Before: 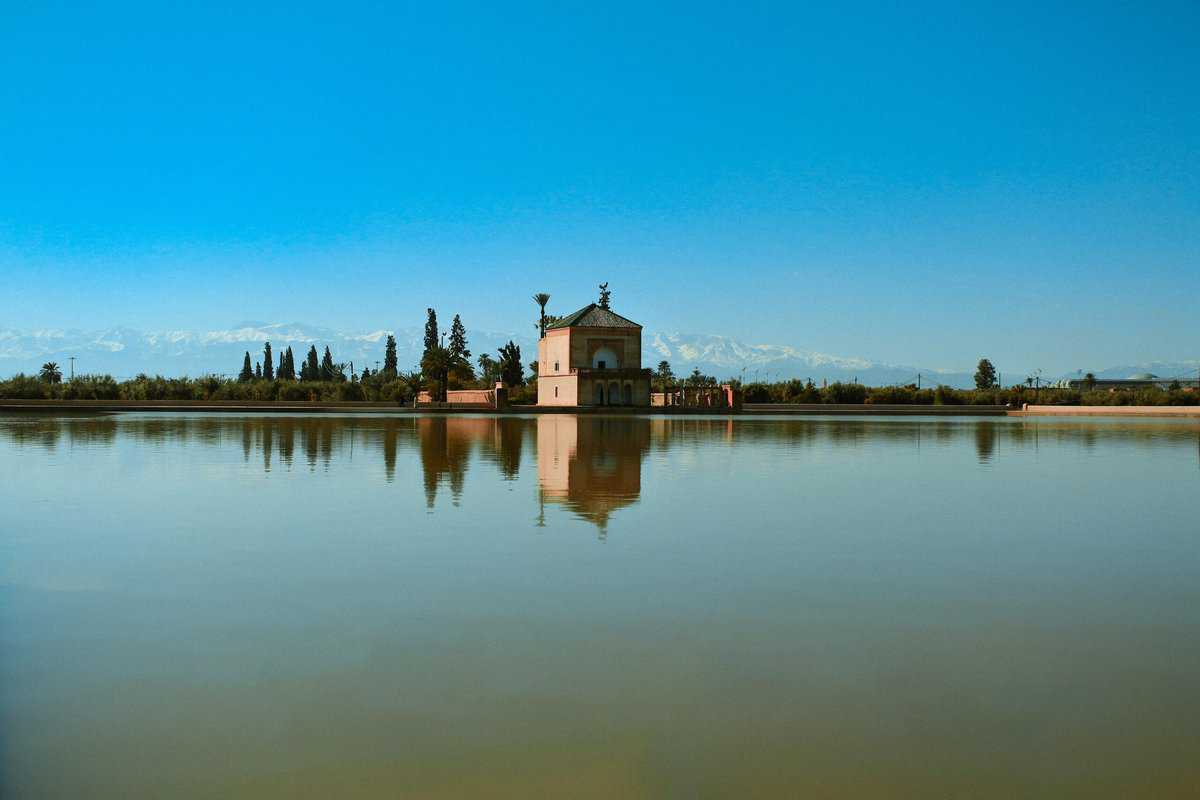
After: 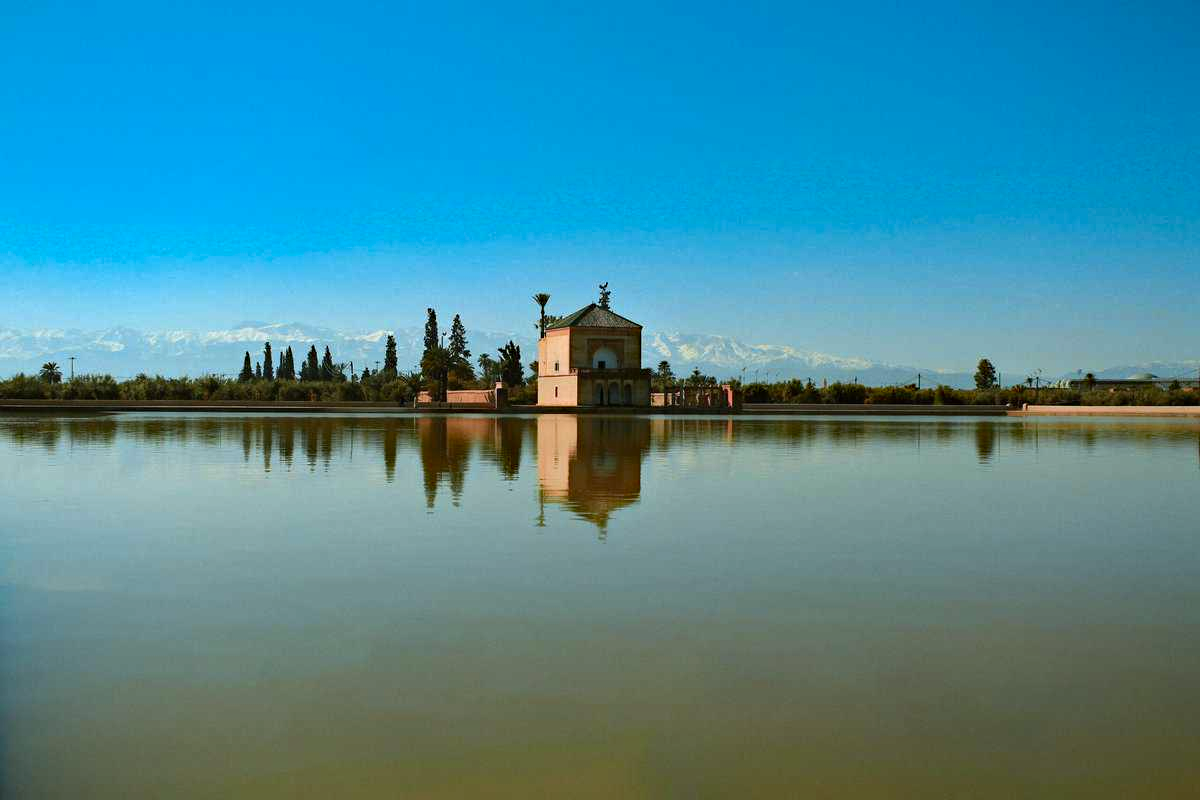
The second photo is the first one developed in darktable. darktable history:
haze removal: strength 0.302, distance 0.255, compatibility mode true, adaptive false
